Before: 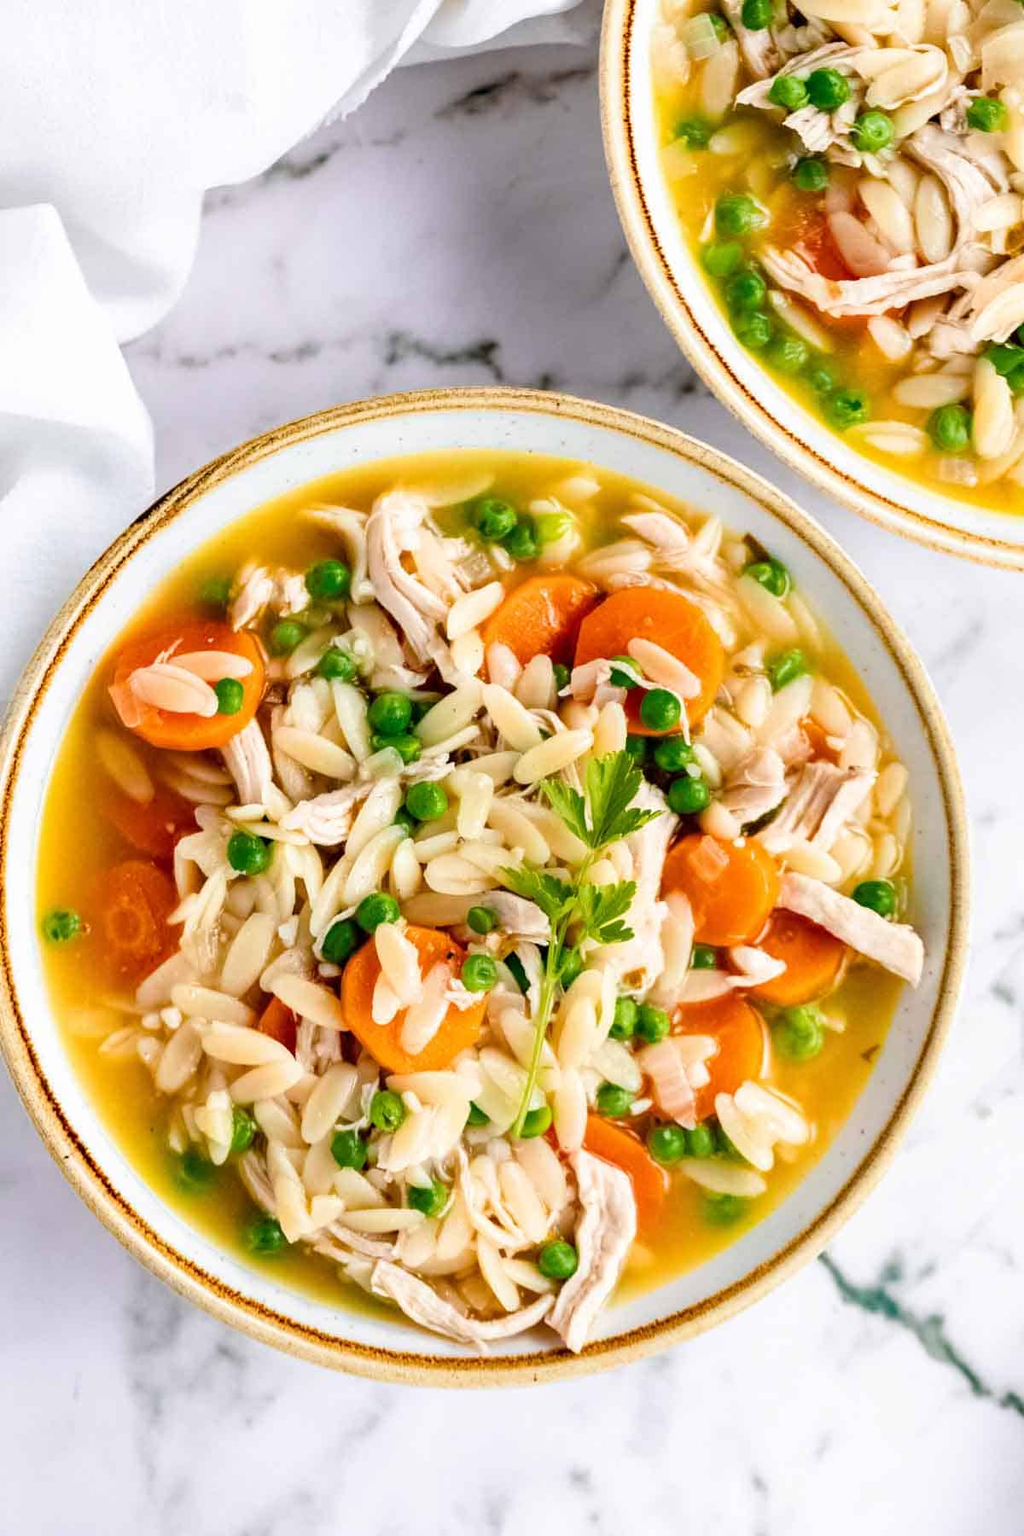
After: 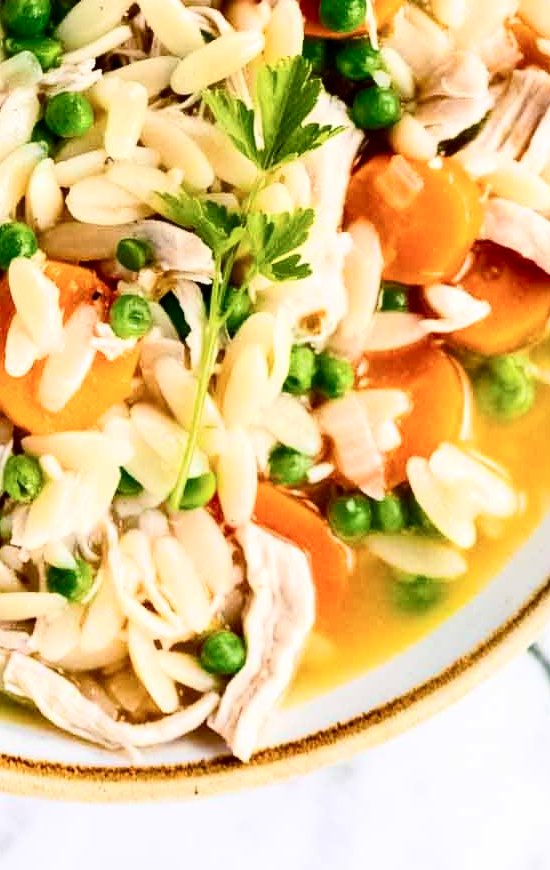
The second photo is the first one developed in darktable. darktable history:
contrast brightness saturation: contrast 0.28
crop: left 35.976%, top 45.819%, right 18.162%, bottom 5.807%
tone equalizer: on, module defaults
